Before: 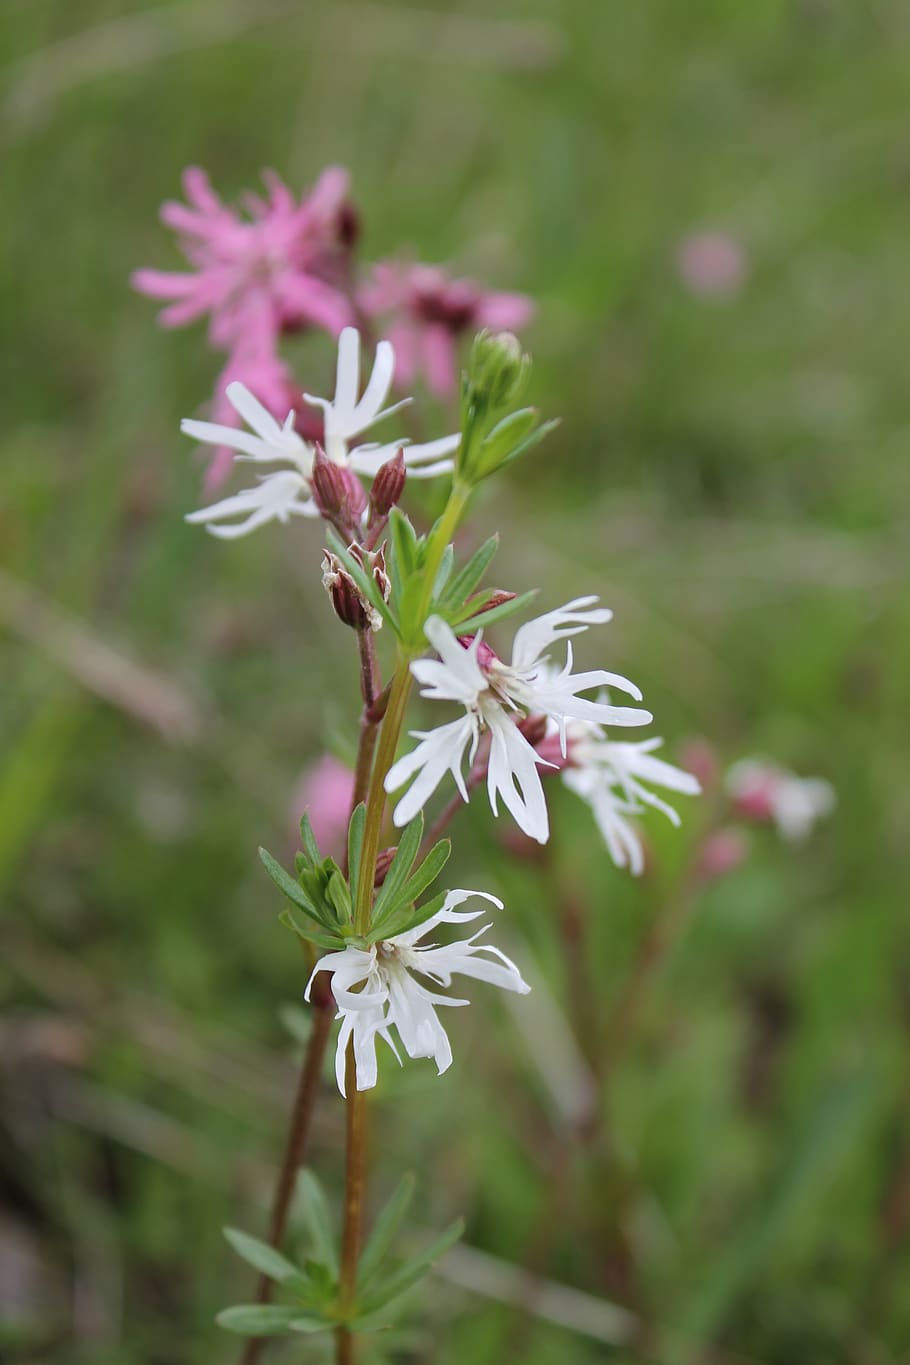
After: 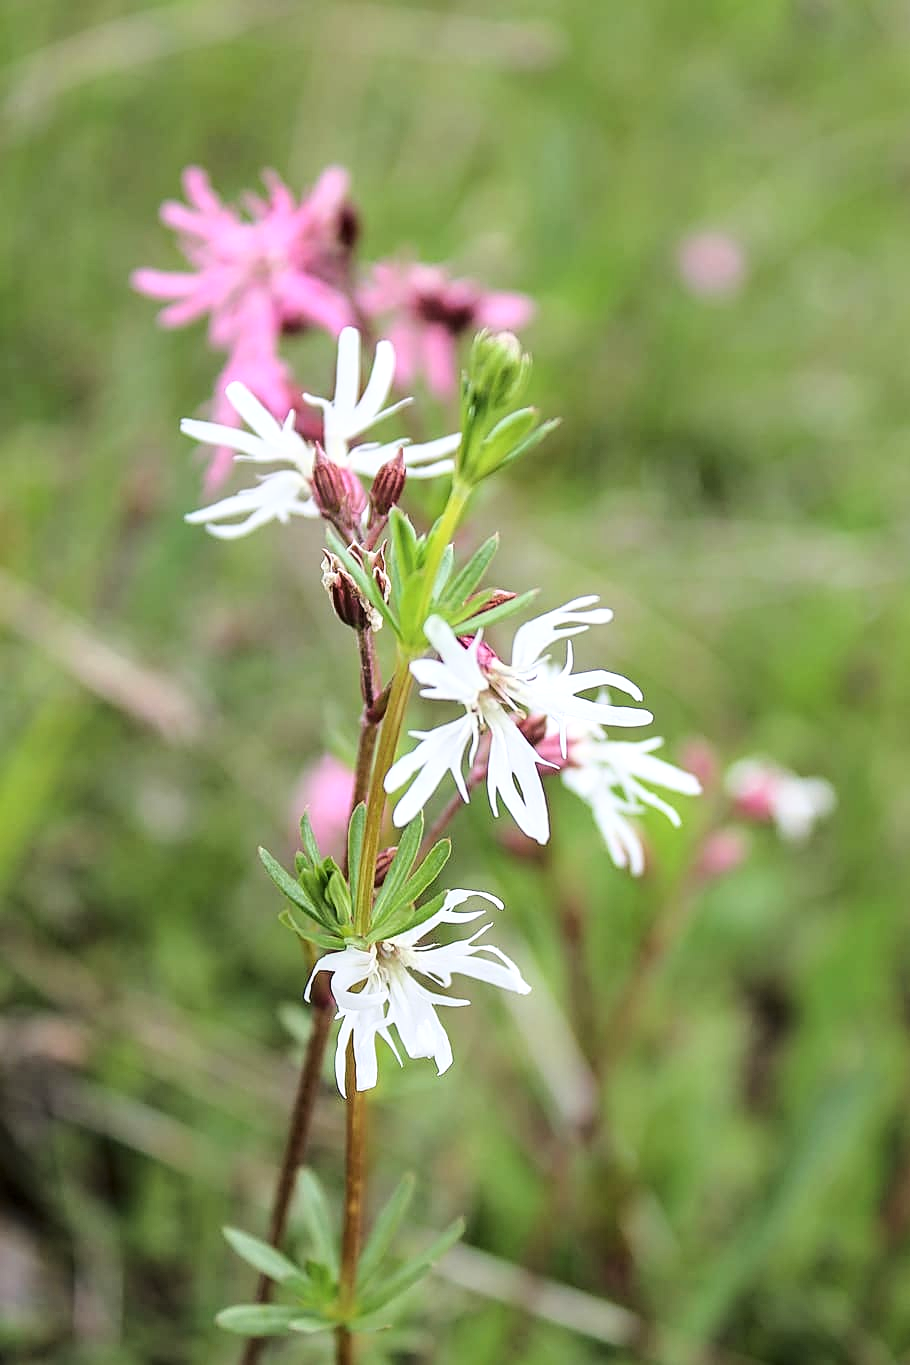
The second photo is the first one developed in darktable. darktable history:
local contrast: on, module defaults
sharpen: on, module defaults
base curve: curves: ch0 [(0, 0) (0.028, 0.03) (0.121, 0.232) (0.46, 0.748) (0.859, 0.968) (1, 1)]
